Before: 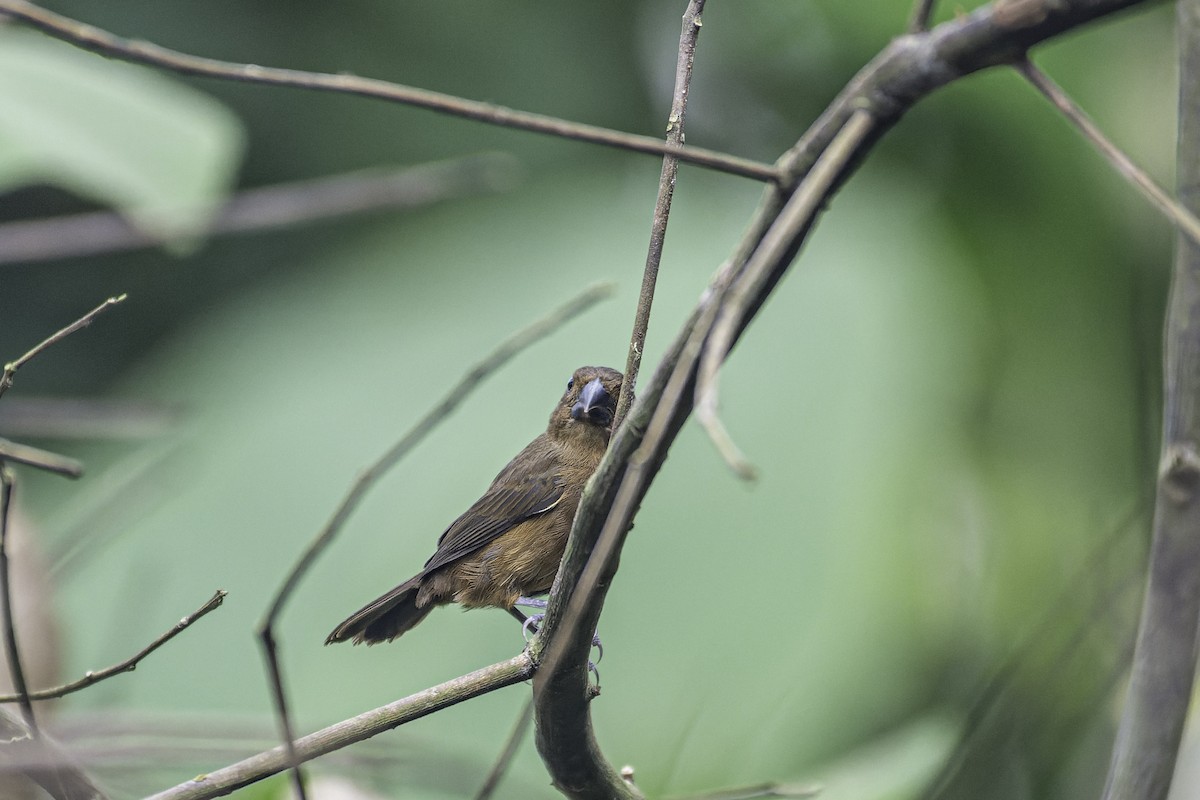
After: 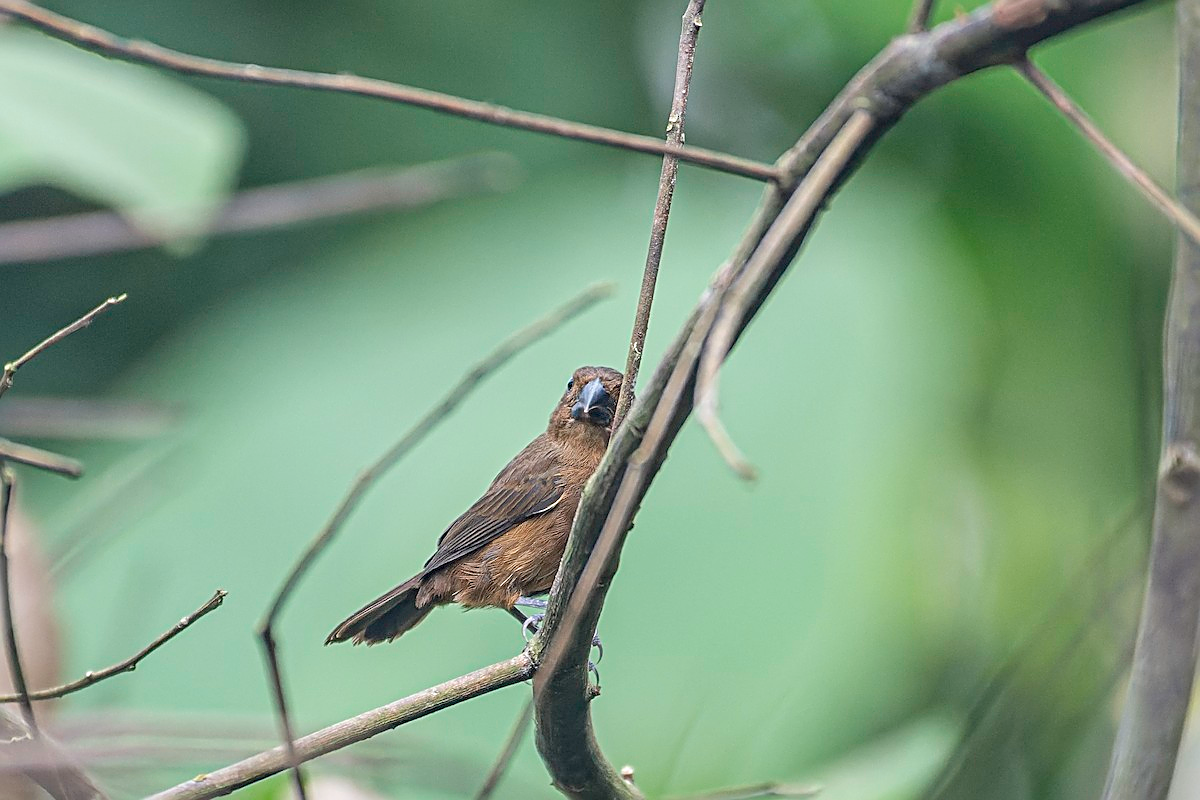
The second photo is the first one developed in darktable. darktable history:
sharpen: amount 0.745
